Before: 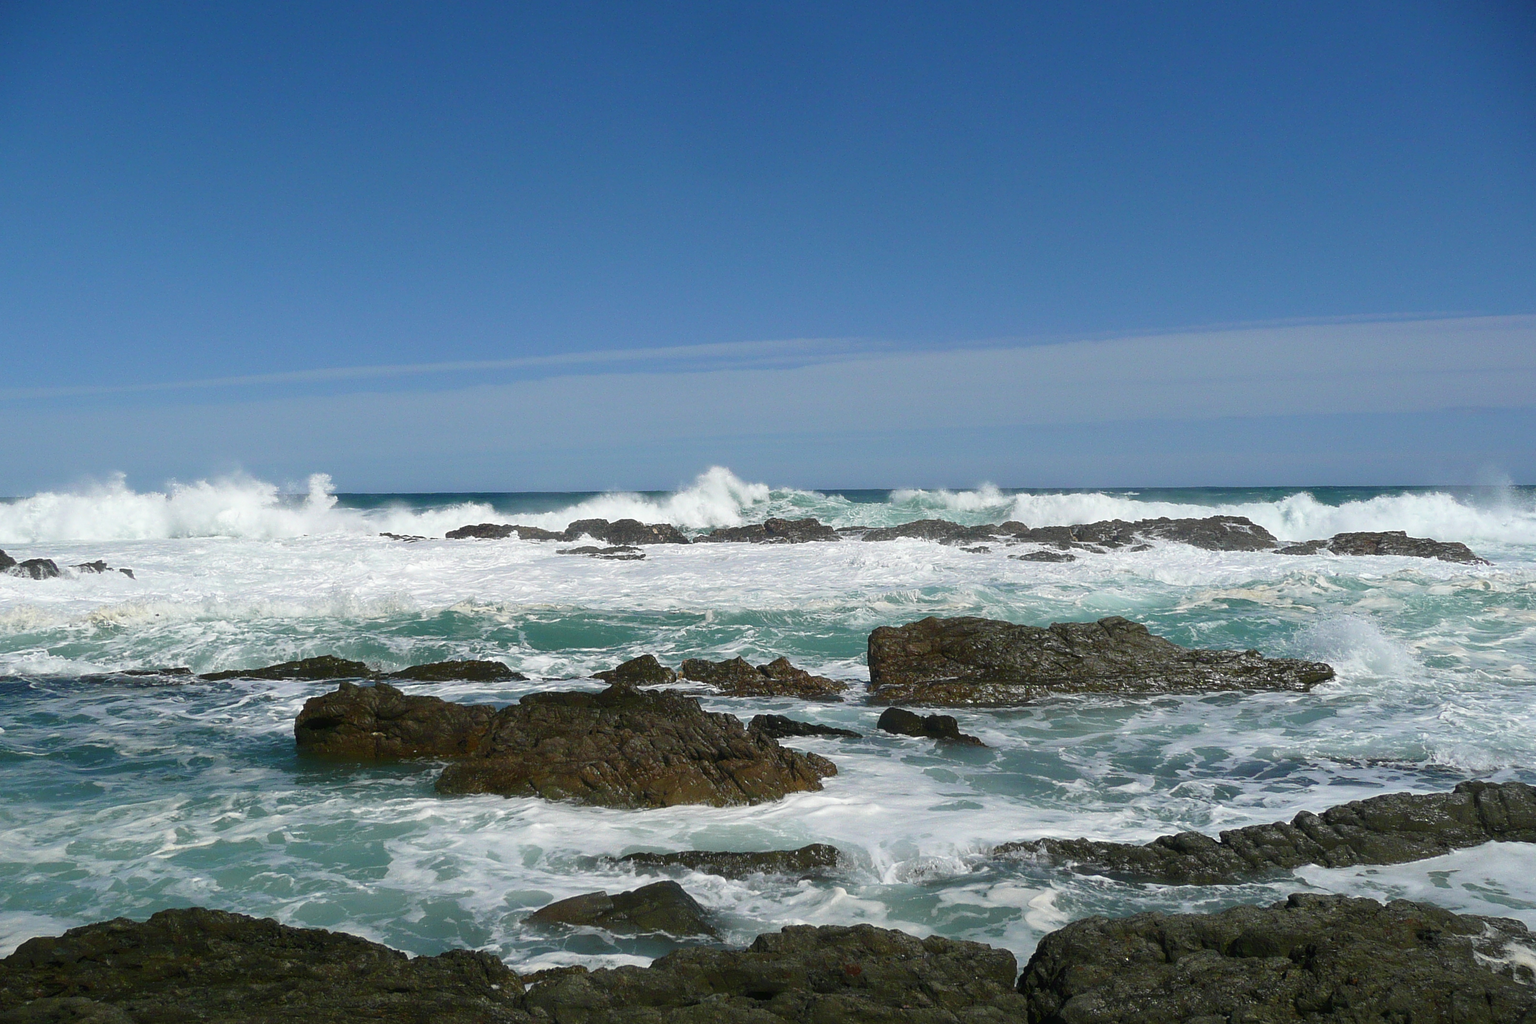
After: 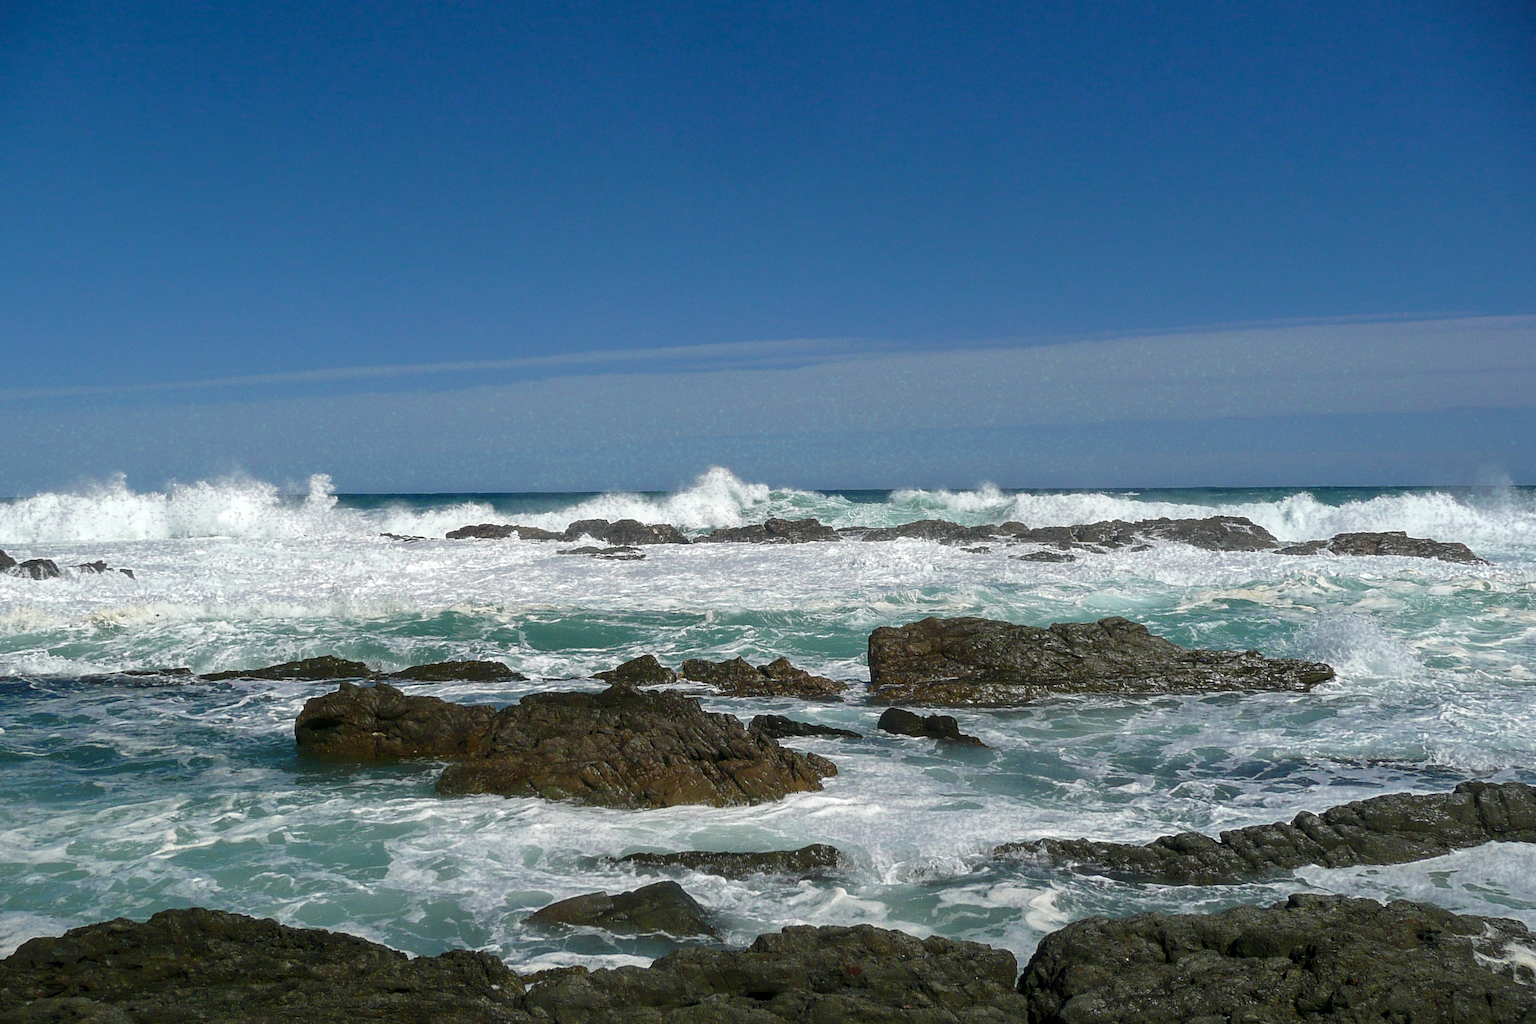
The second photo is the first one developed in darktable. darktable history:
local contrast: on, module defaults
color zones: curves: ch0 [(0, 0.5) (0.143, 0.5) (0.286, 0.5) (0.429, 0.5) (0.62, 0.489) (0.714, 0.445) (0.844, 0.496) (1, 0.5)]; ch1 [(0, 0.5) (0.143, 0.5) (0.286, 0.5) (0.429, 0.5) (0.571, 0.5) (0.714, 0.523) (0.857, 0.5) (1, 0.5)], process mode strong
